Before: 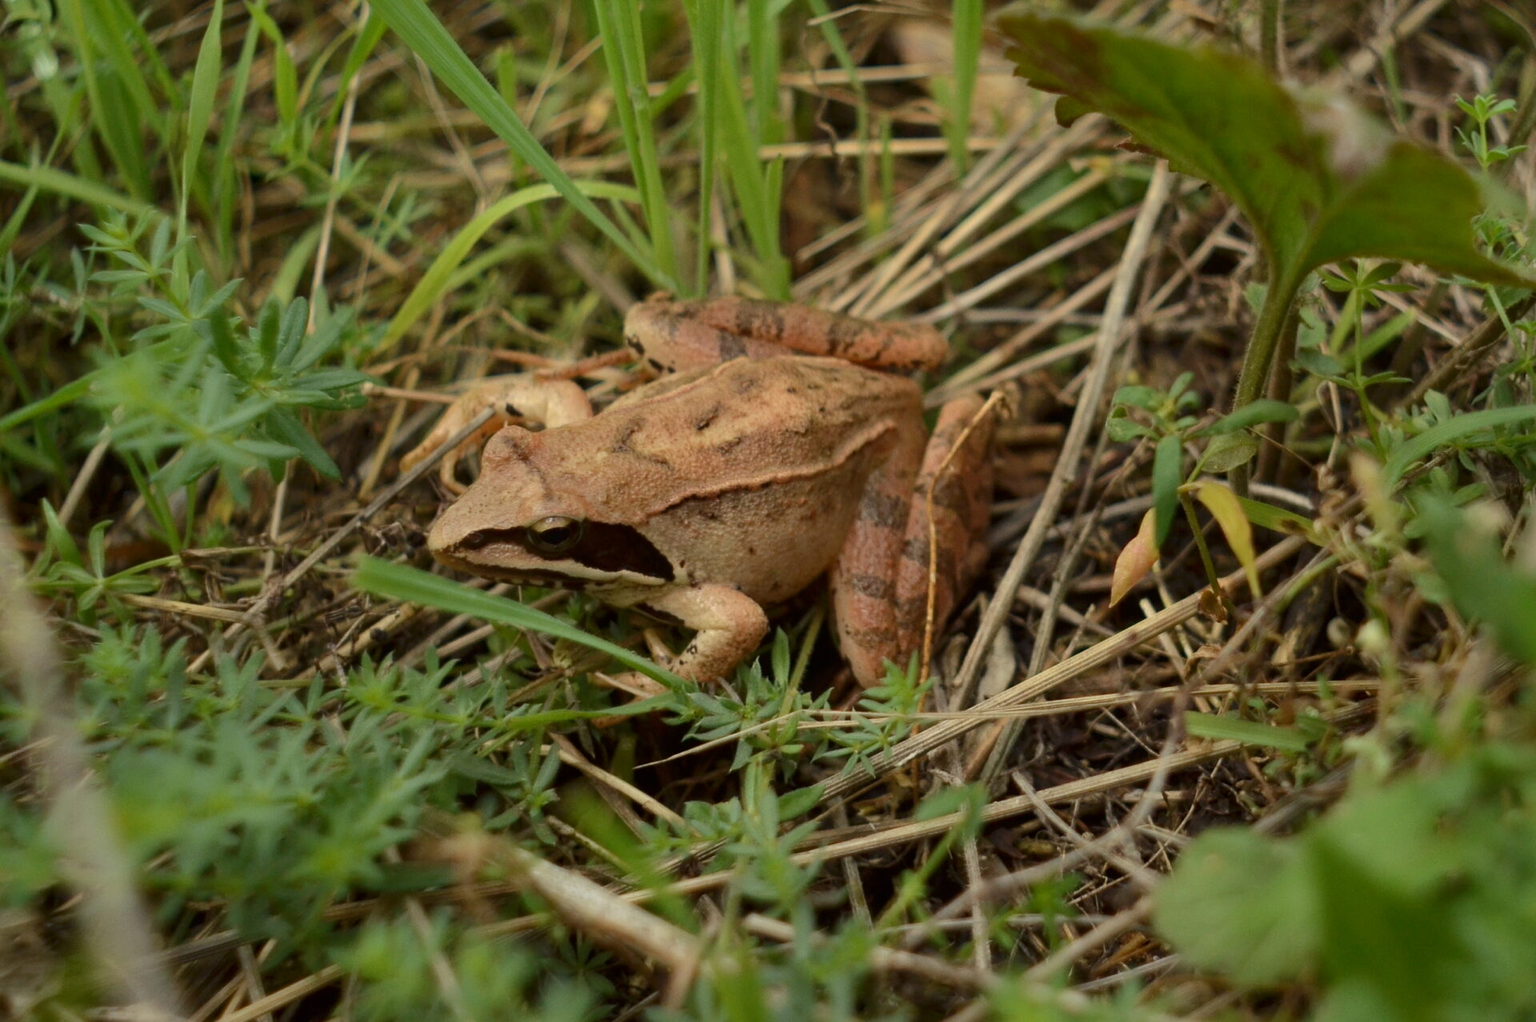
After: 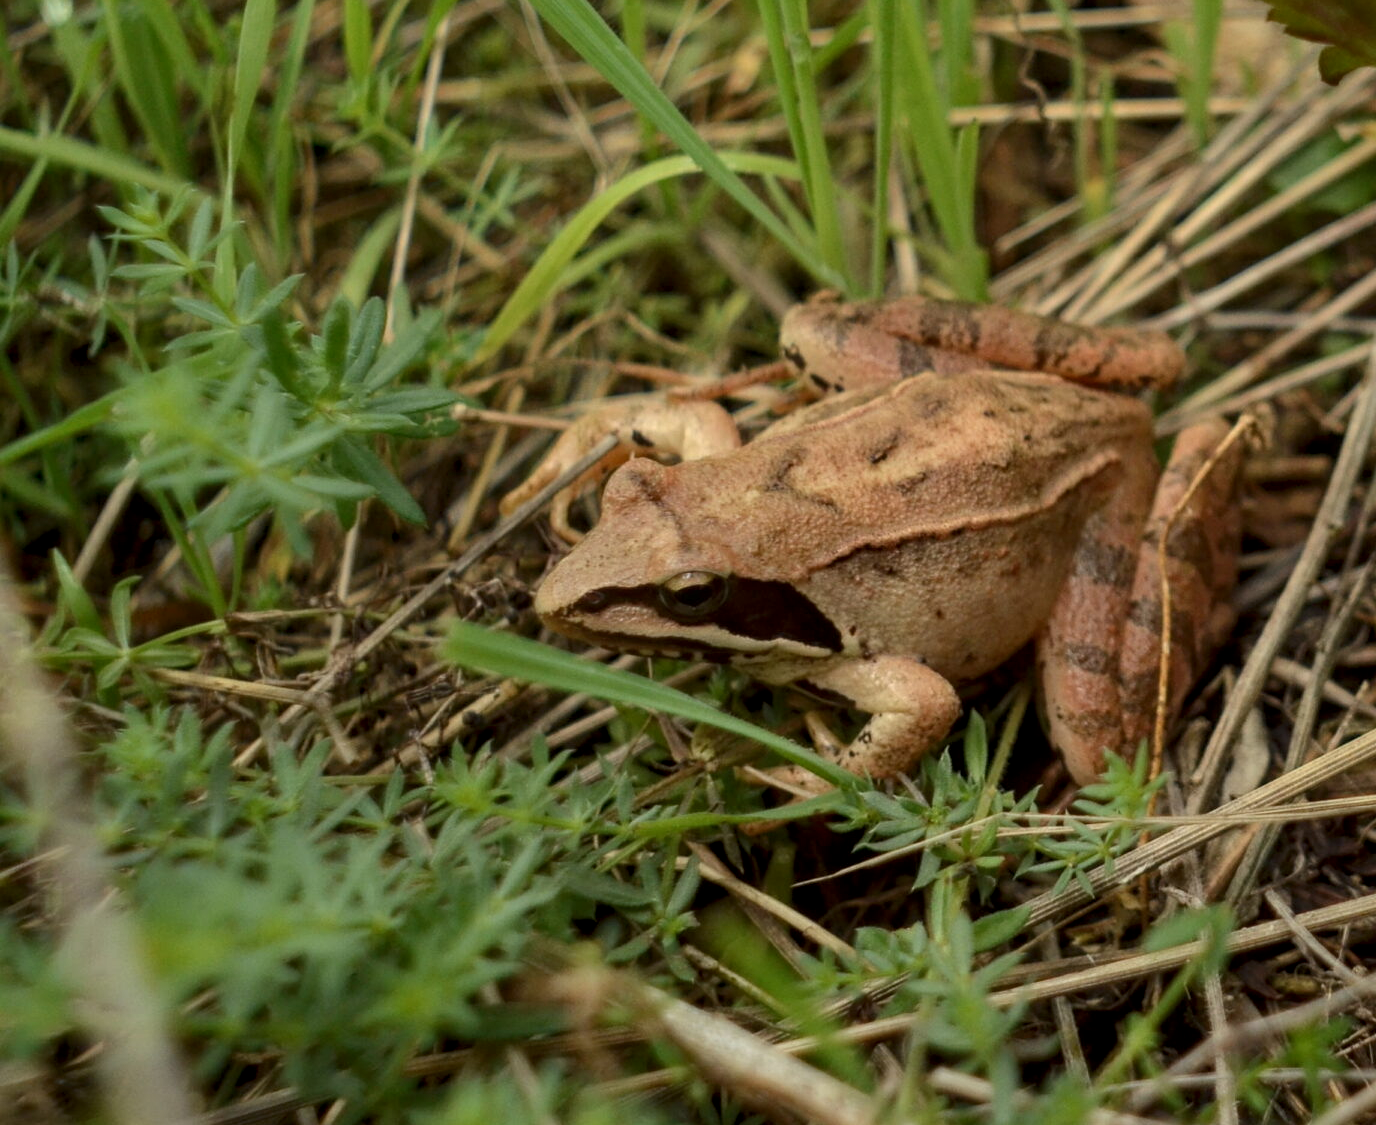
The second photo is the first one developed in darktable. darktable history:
crop: top 5.803%, right 27.864%, bottom 5.804%
local contrast: on, module defaults
